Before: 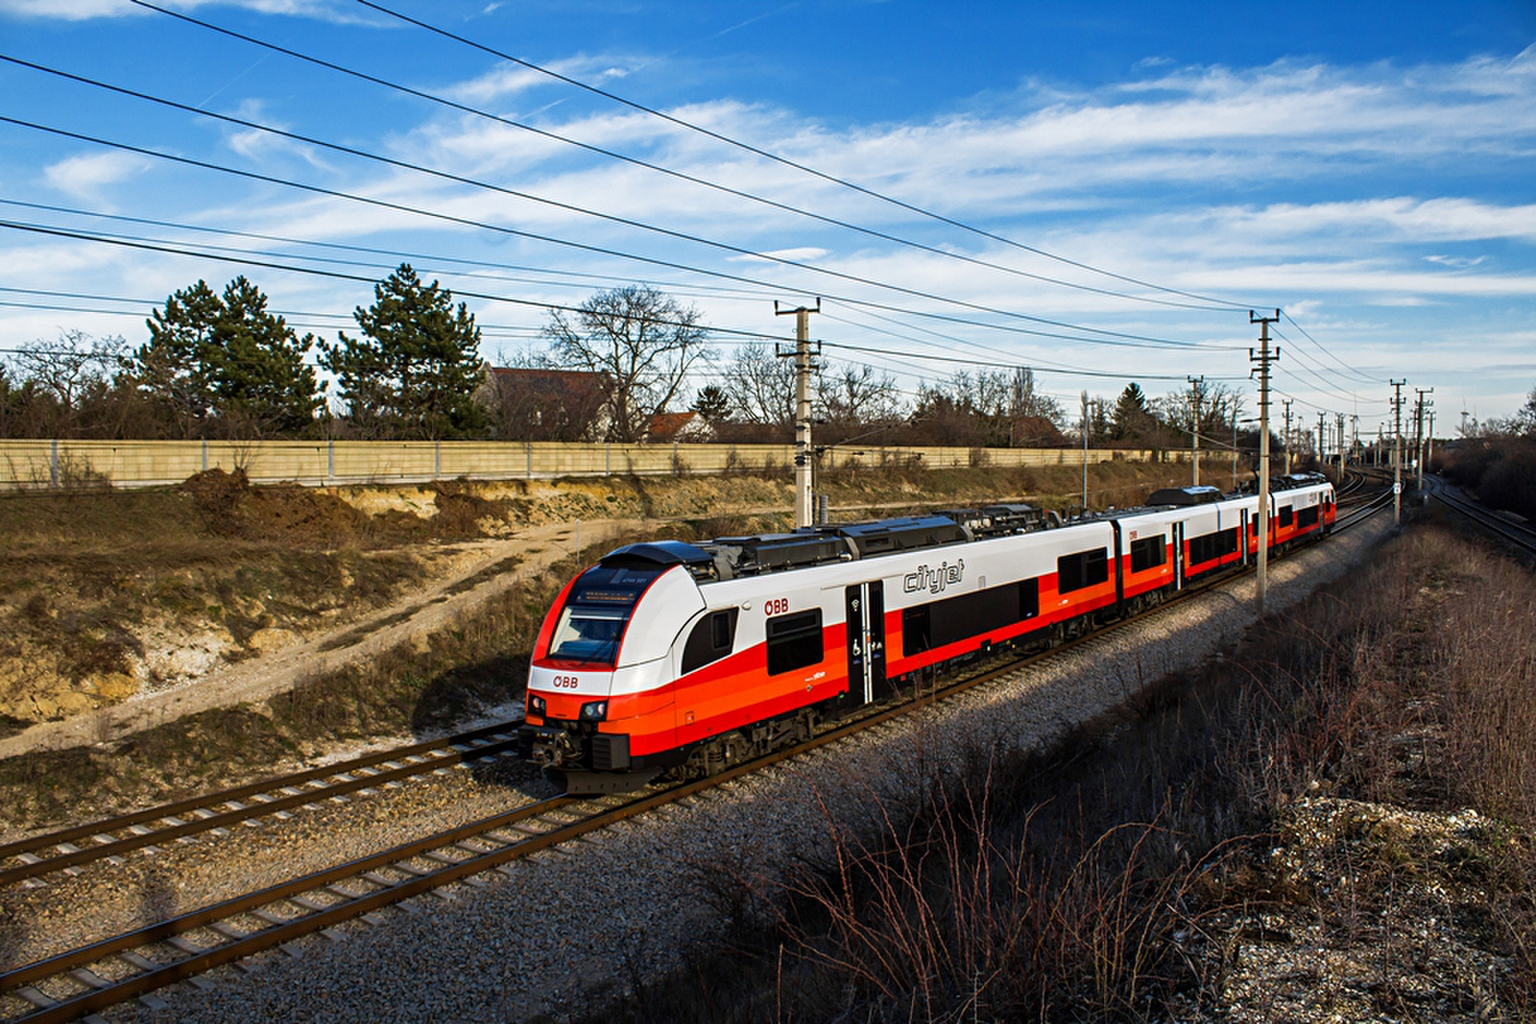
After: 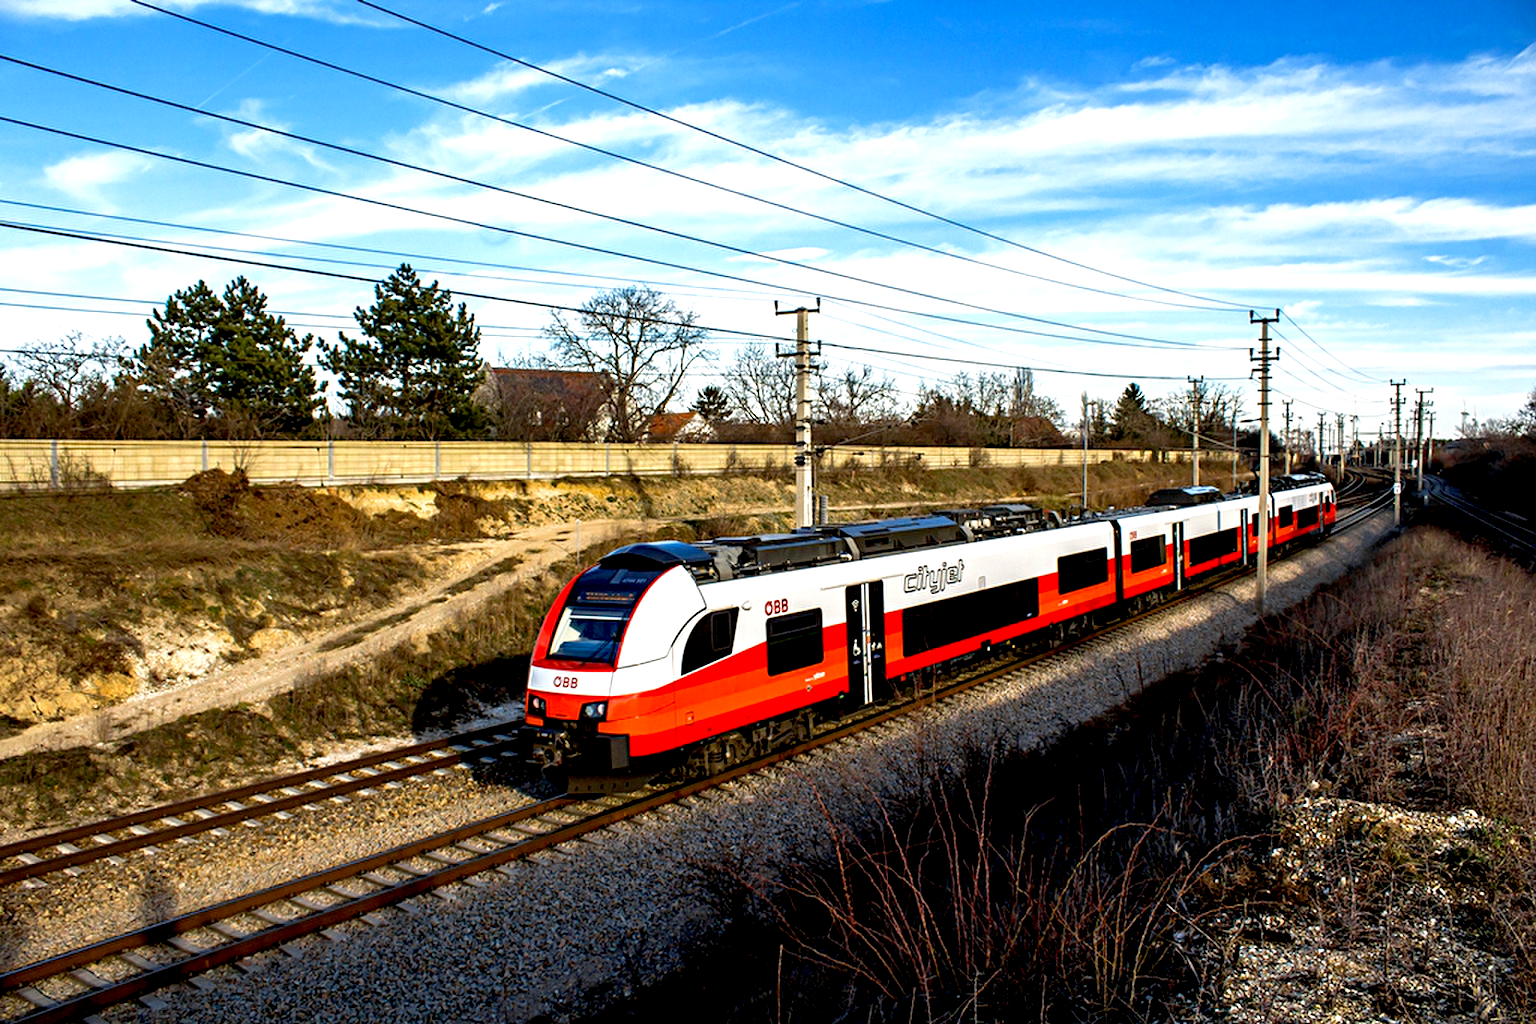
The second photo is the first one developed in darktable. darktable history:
exposure: black level correction 0.011, exposure 0.702 EV, compensate highlight preservation false
